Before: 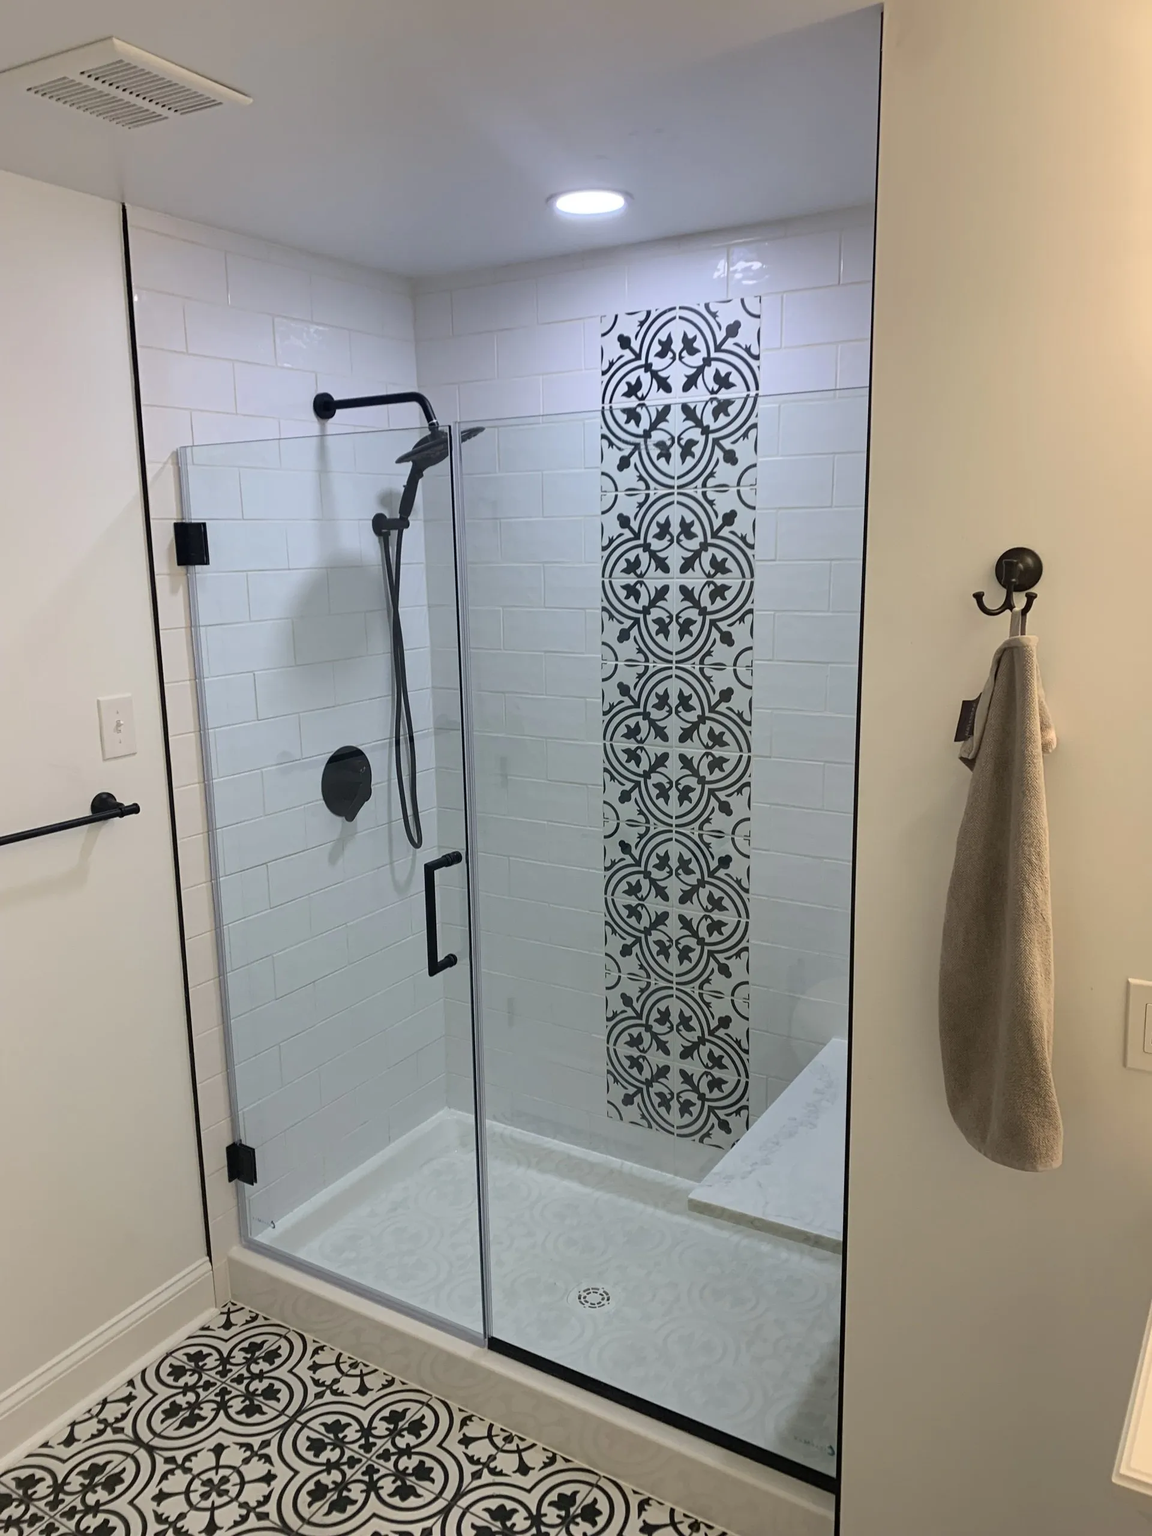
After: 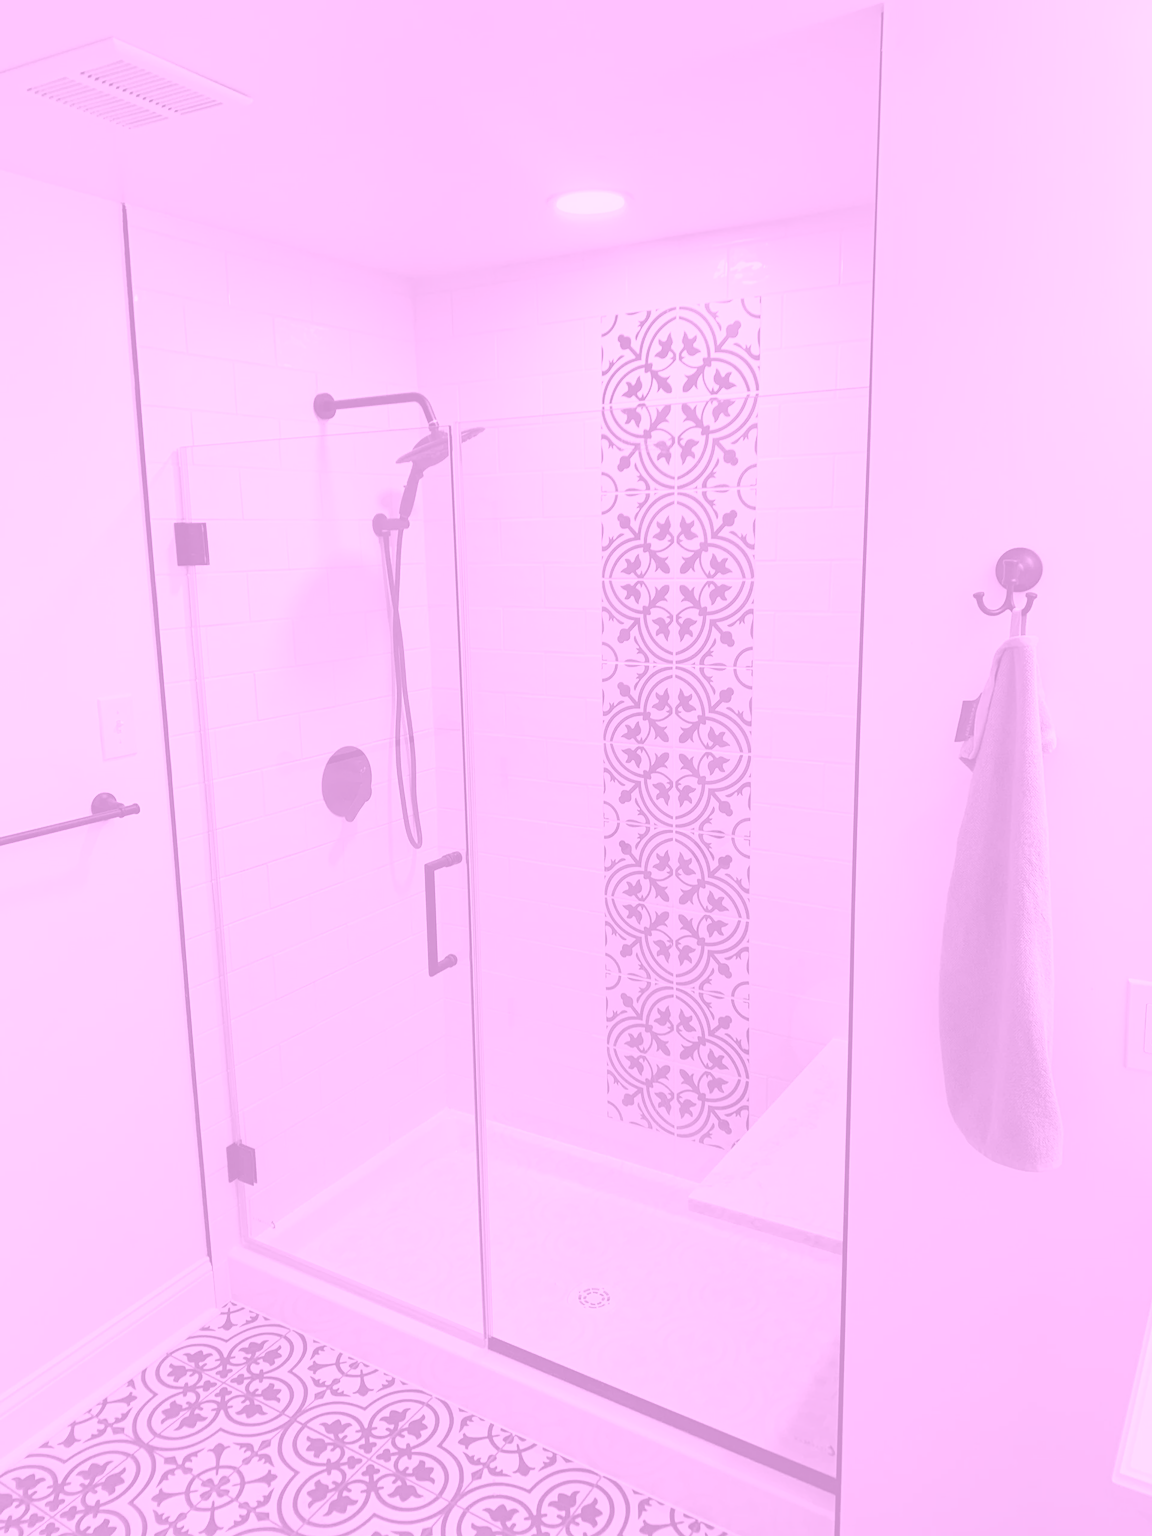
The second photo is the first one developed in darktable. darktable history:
colorize: hue 331.2°, saturation 75%, source mix 30.28%, lightness 70.52%, version 1
rgb levels: preserve colors max RGB
